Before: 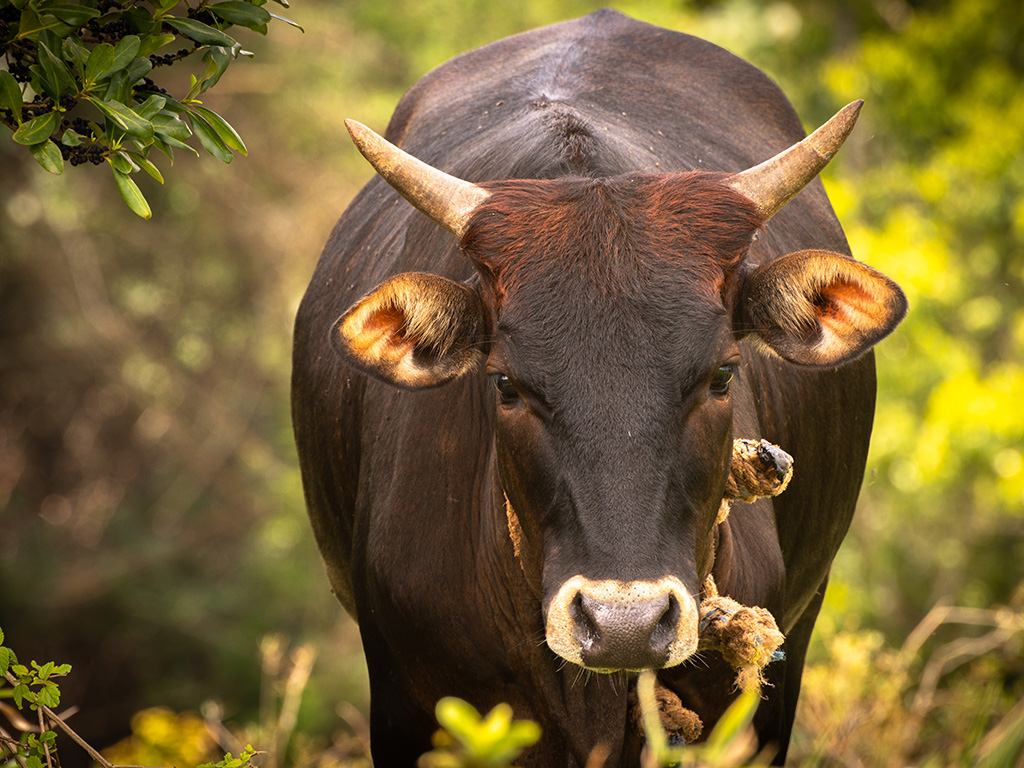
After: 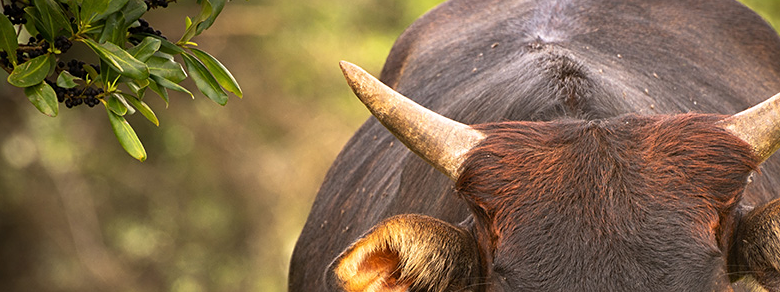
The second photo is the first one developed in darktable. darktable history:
crop: left 0.579%, top 7.627%, right 23.167%, bottom 54.275%
sharpen: amount 0.2
